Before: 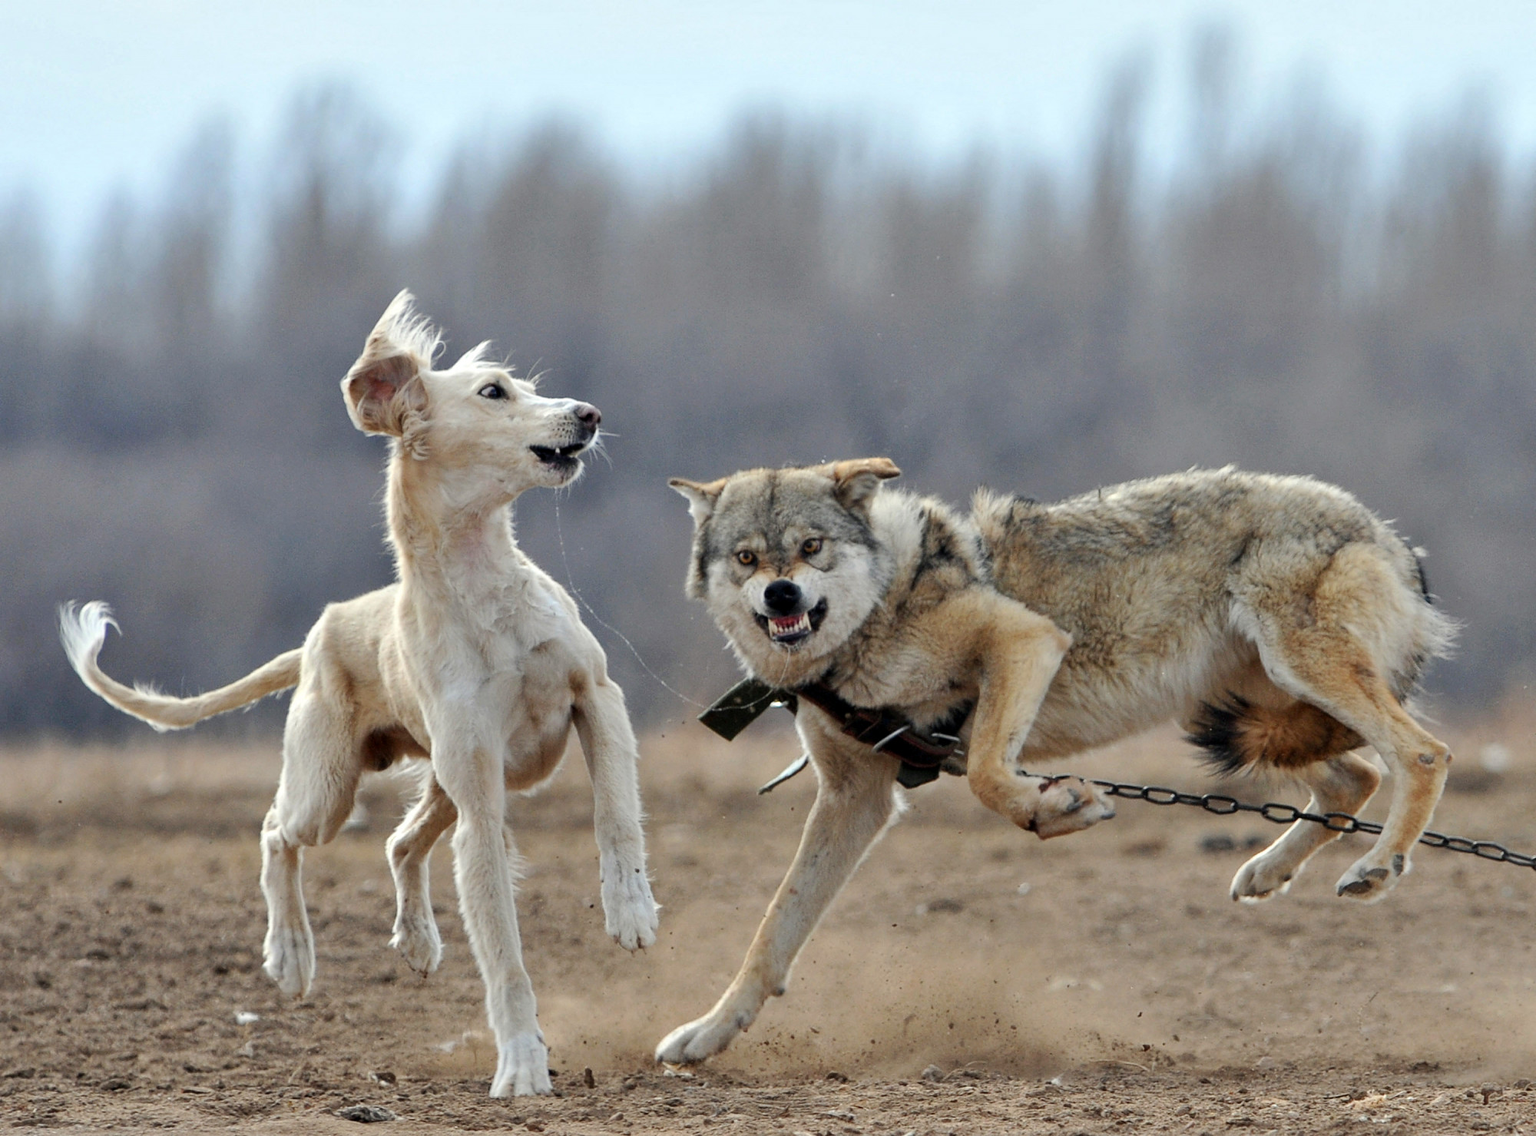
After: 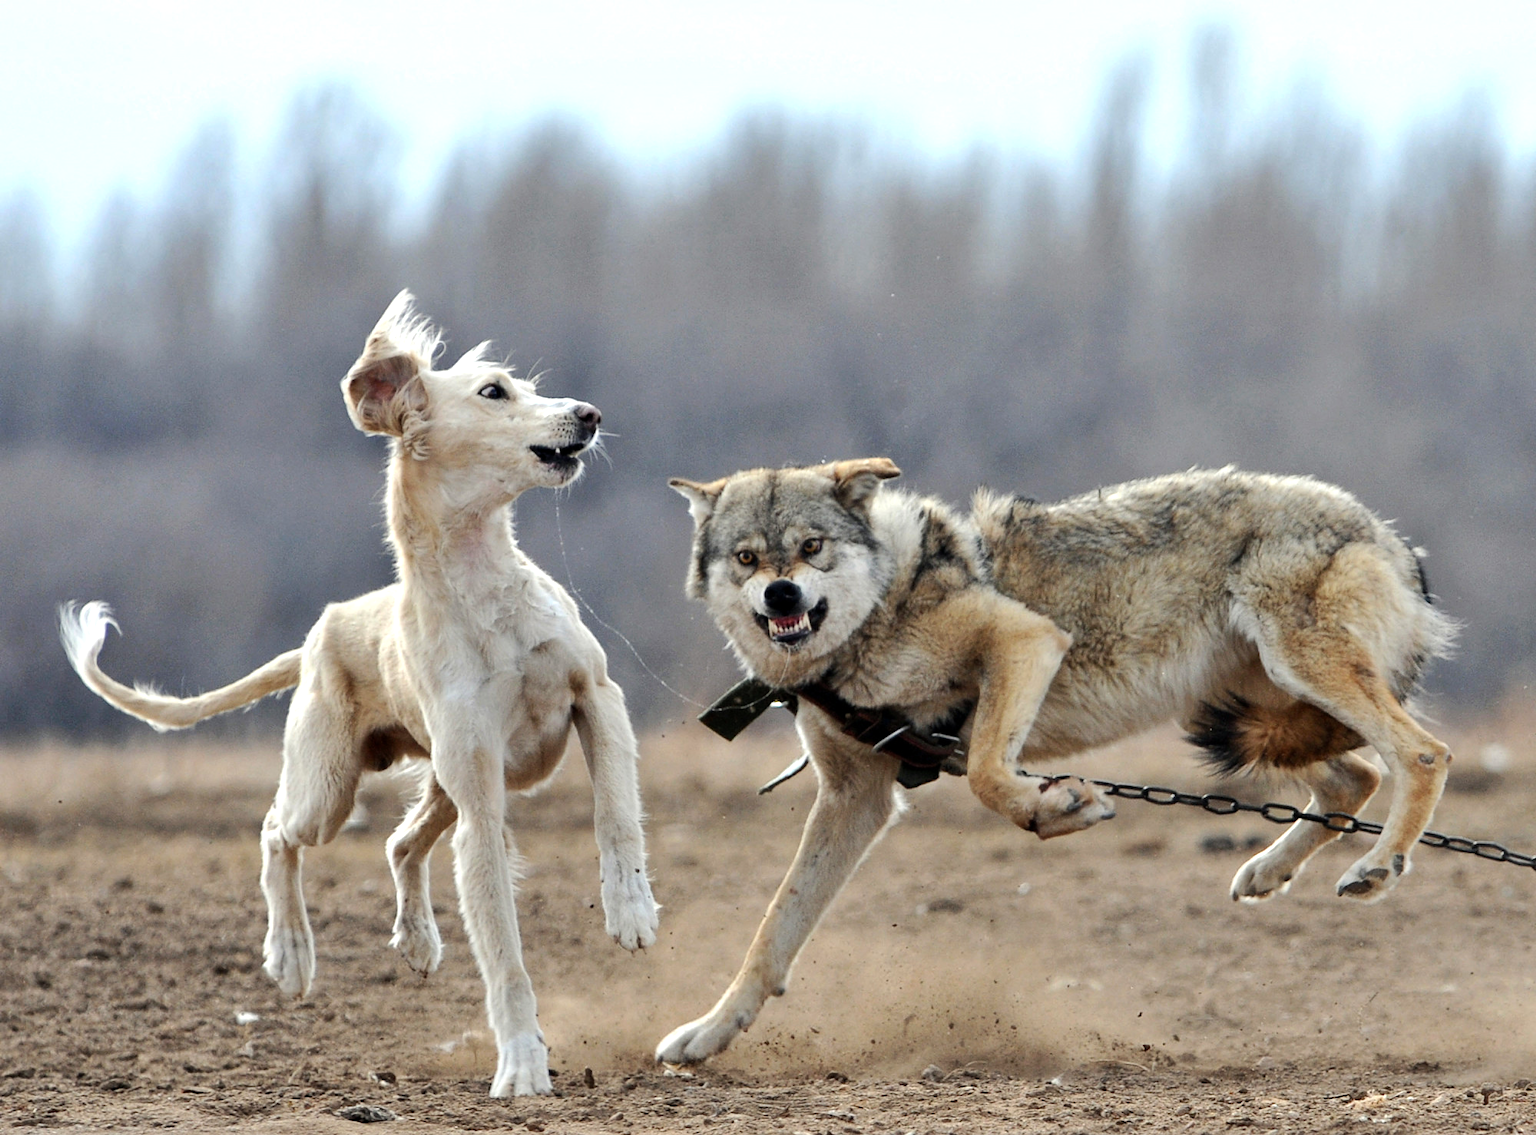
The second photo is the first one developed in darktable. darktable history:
tone equalizer: -8 EV -0.417 EV, -7 EV -0.389 EV, -6 EV -0.333 EV, -5 EV -0.222 EV, -3 EV 0.222 EV, -2 EV 0.333 EV, -1 EV 0.389 EV, +0 EV 0.417 EV, edges refinement/feathering 500, mask exposure compensation -1.25 EV, preserve details no
exposure: compensate highlight preservation false
